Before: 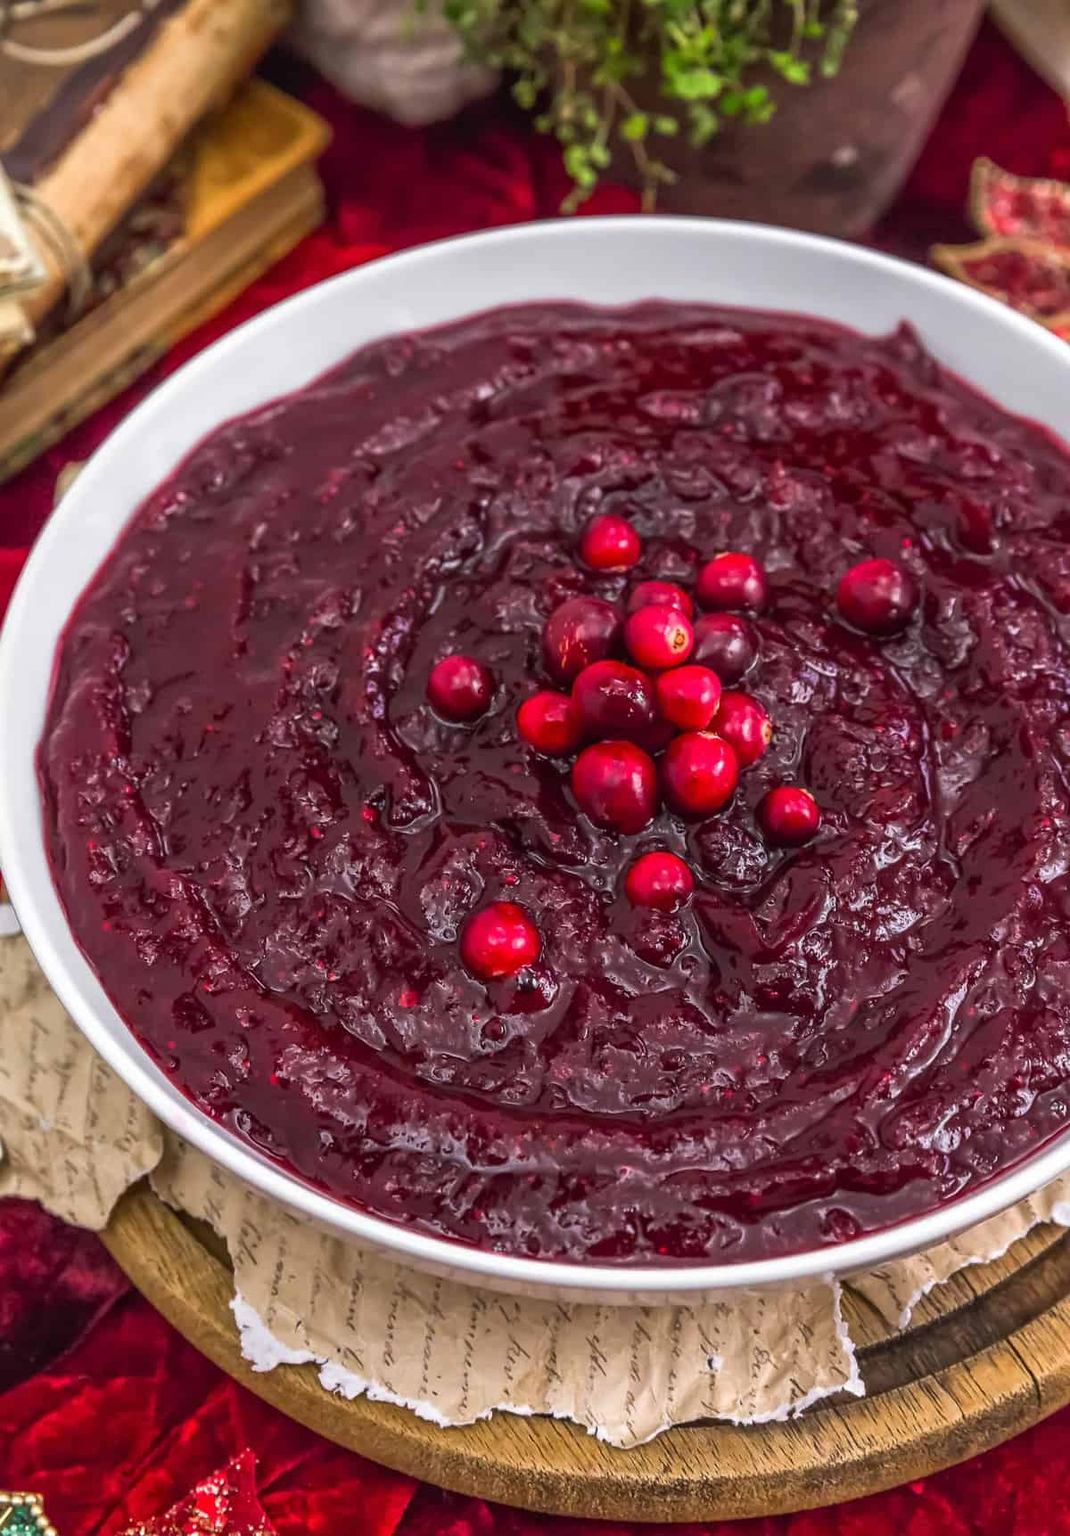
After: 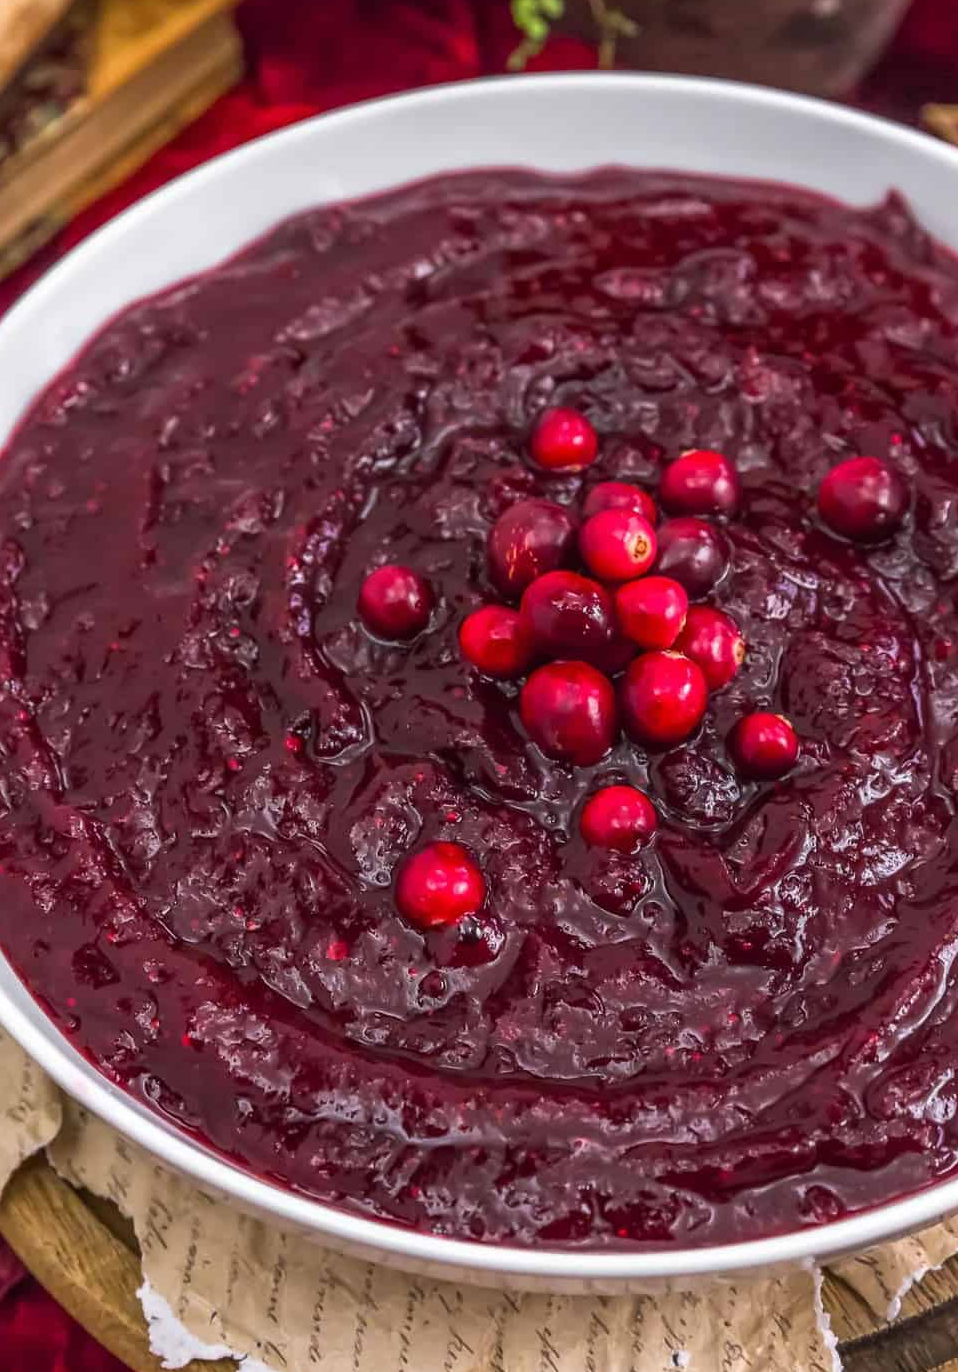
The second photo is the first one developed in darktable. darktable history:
crop and rotate: left 10.106%, top 9.906%, right 10.047%, bottom 10.442%
